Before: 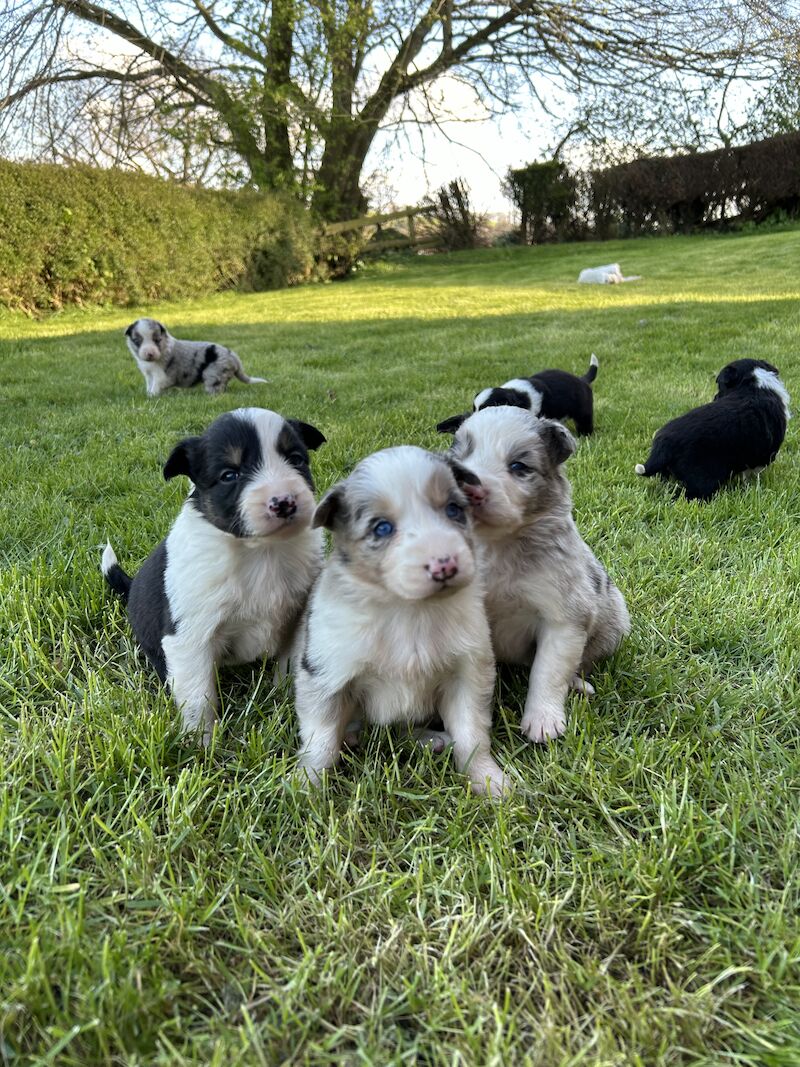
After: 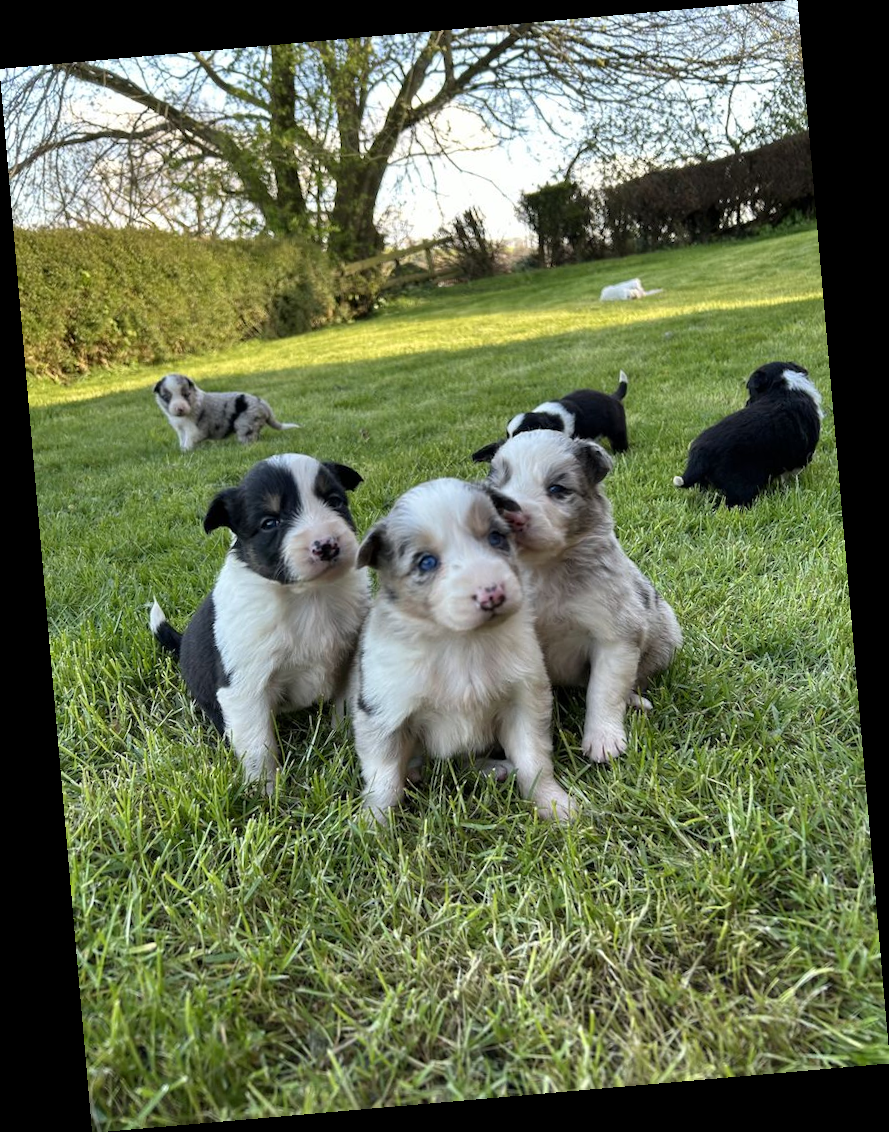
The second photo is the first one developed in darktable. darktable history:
tone equalizer: on, module defaults
levels: mode automatic, black 0.023%, white 99.97%, levels [0.062, 0.494, 0.925]
rotate and perspective: rotation -4.98°, automatic cropping off
